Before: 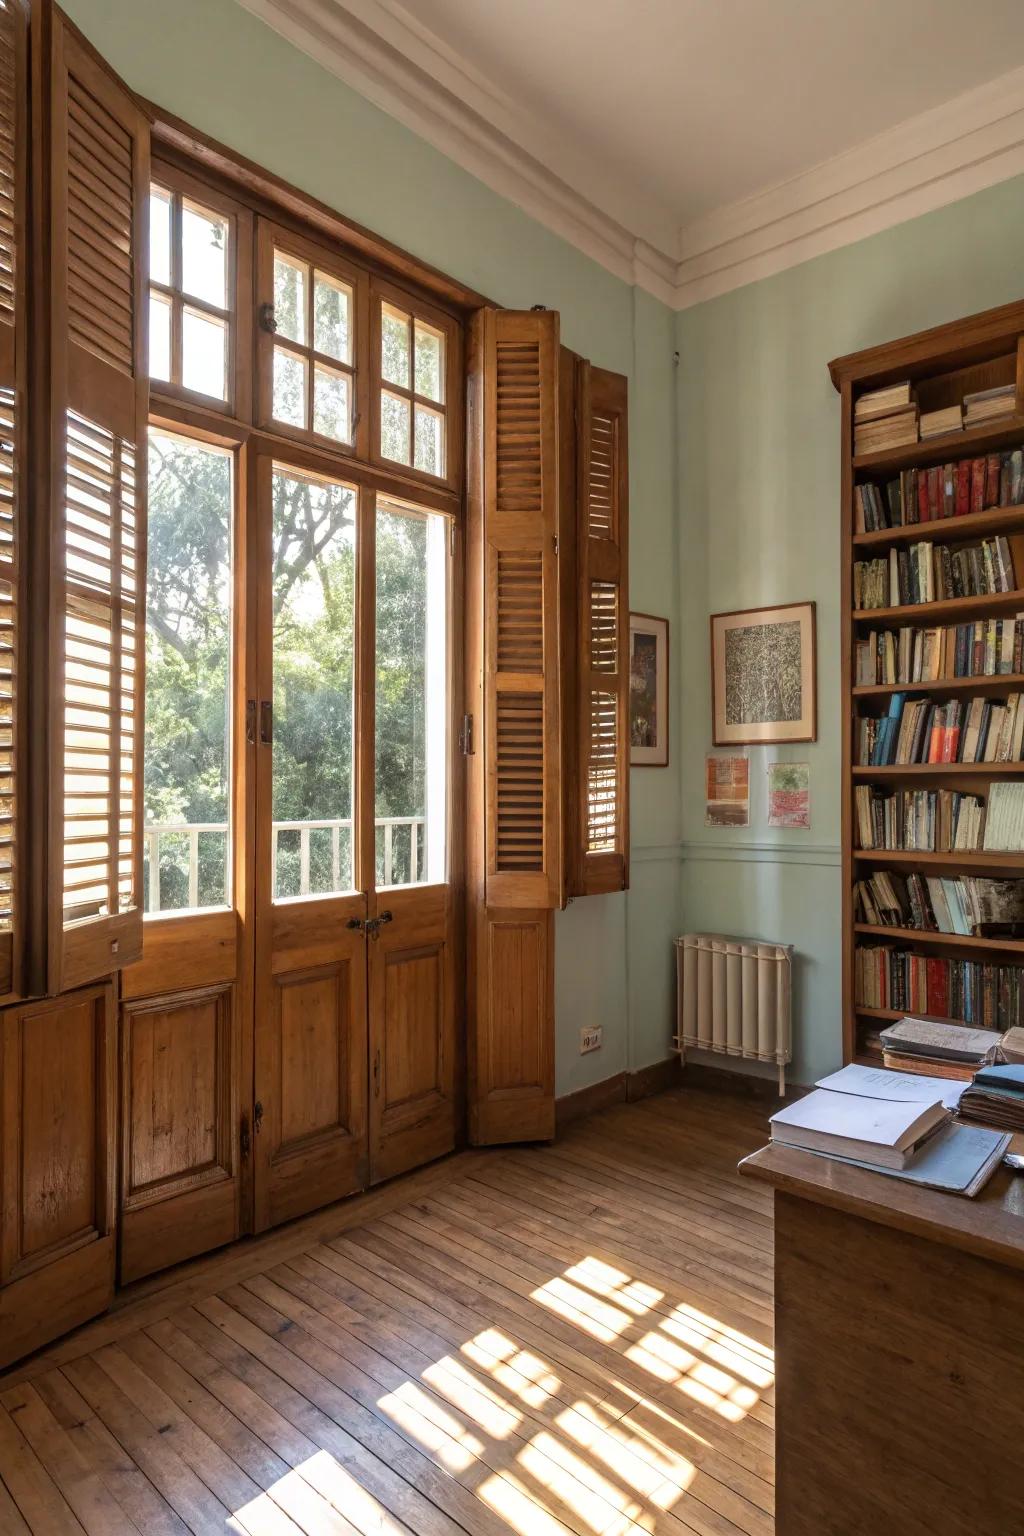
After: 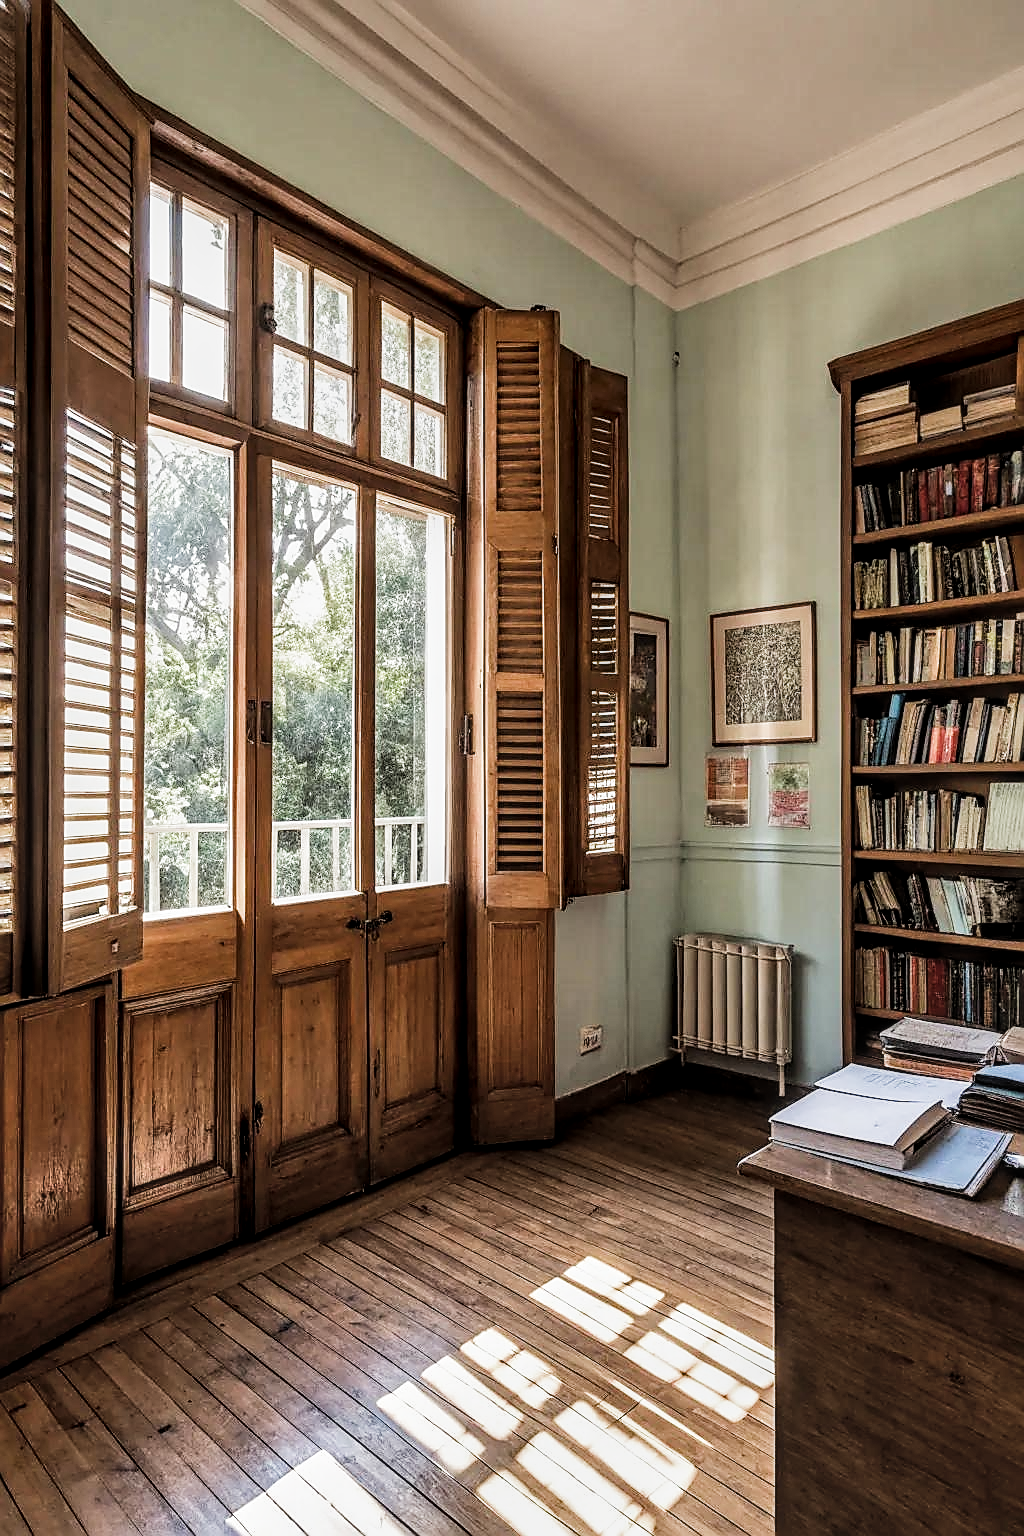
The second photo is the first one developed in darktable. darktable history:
filmic rgb: black relative exposure -8.02 EV, white relative exposure 3.93 EV, hardness 4.24, color science v4 (2020)
tone equalizer: -8 EV -0.786 EV, -7 EV -0.69 EV, -6 EV -0.636 EV, -5 EV -0.391 EV, -3 EV 0.375 EV, -2 EV 0.6 EV, -1 EV 0.694 EV, +0 EV 0.735 EV, edges refinement/feathering 500, mask exposure compensation -1.57 EV, preserve details no
local contrast: detail 130%
sharpen: radius 1.4, amount 1.268, threshold 0.818
shadows and highlights: low approximation 0.01, soften with gaussian
